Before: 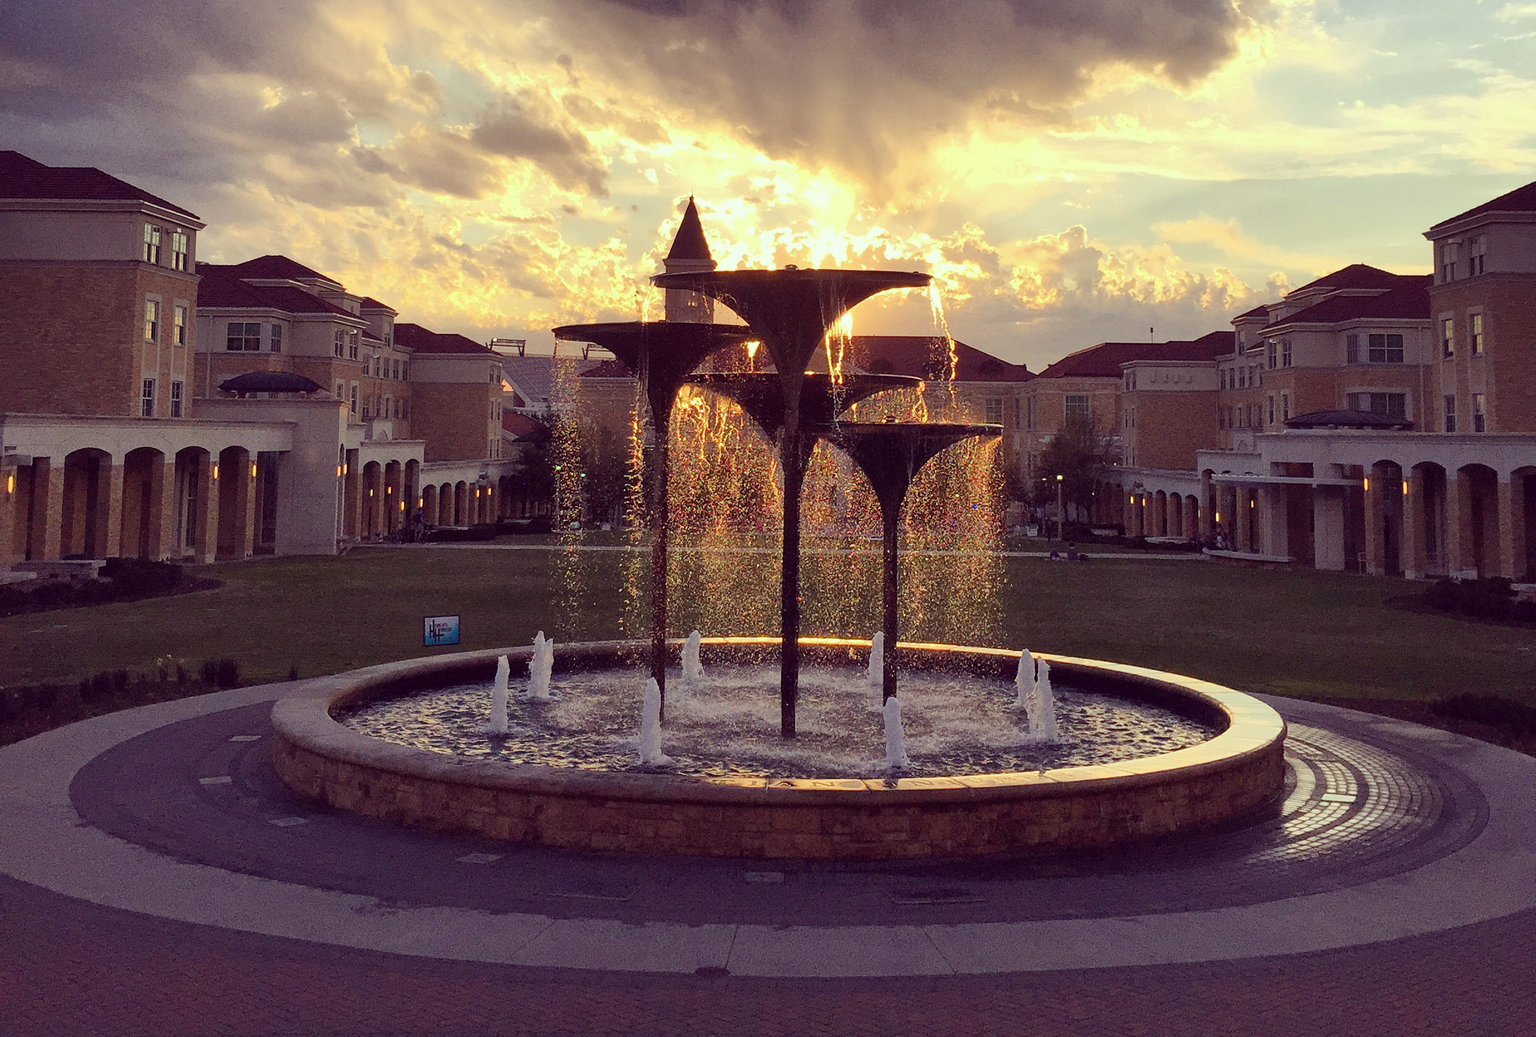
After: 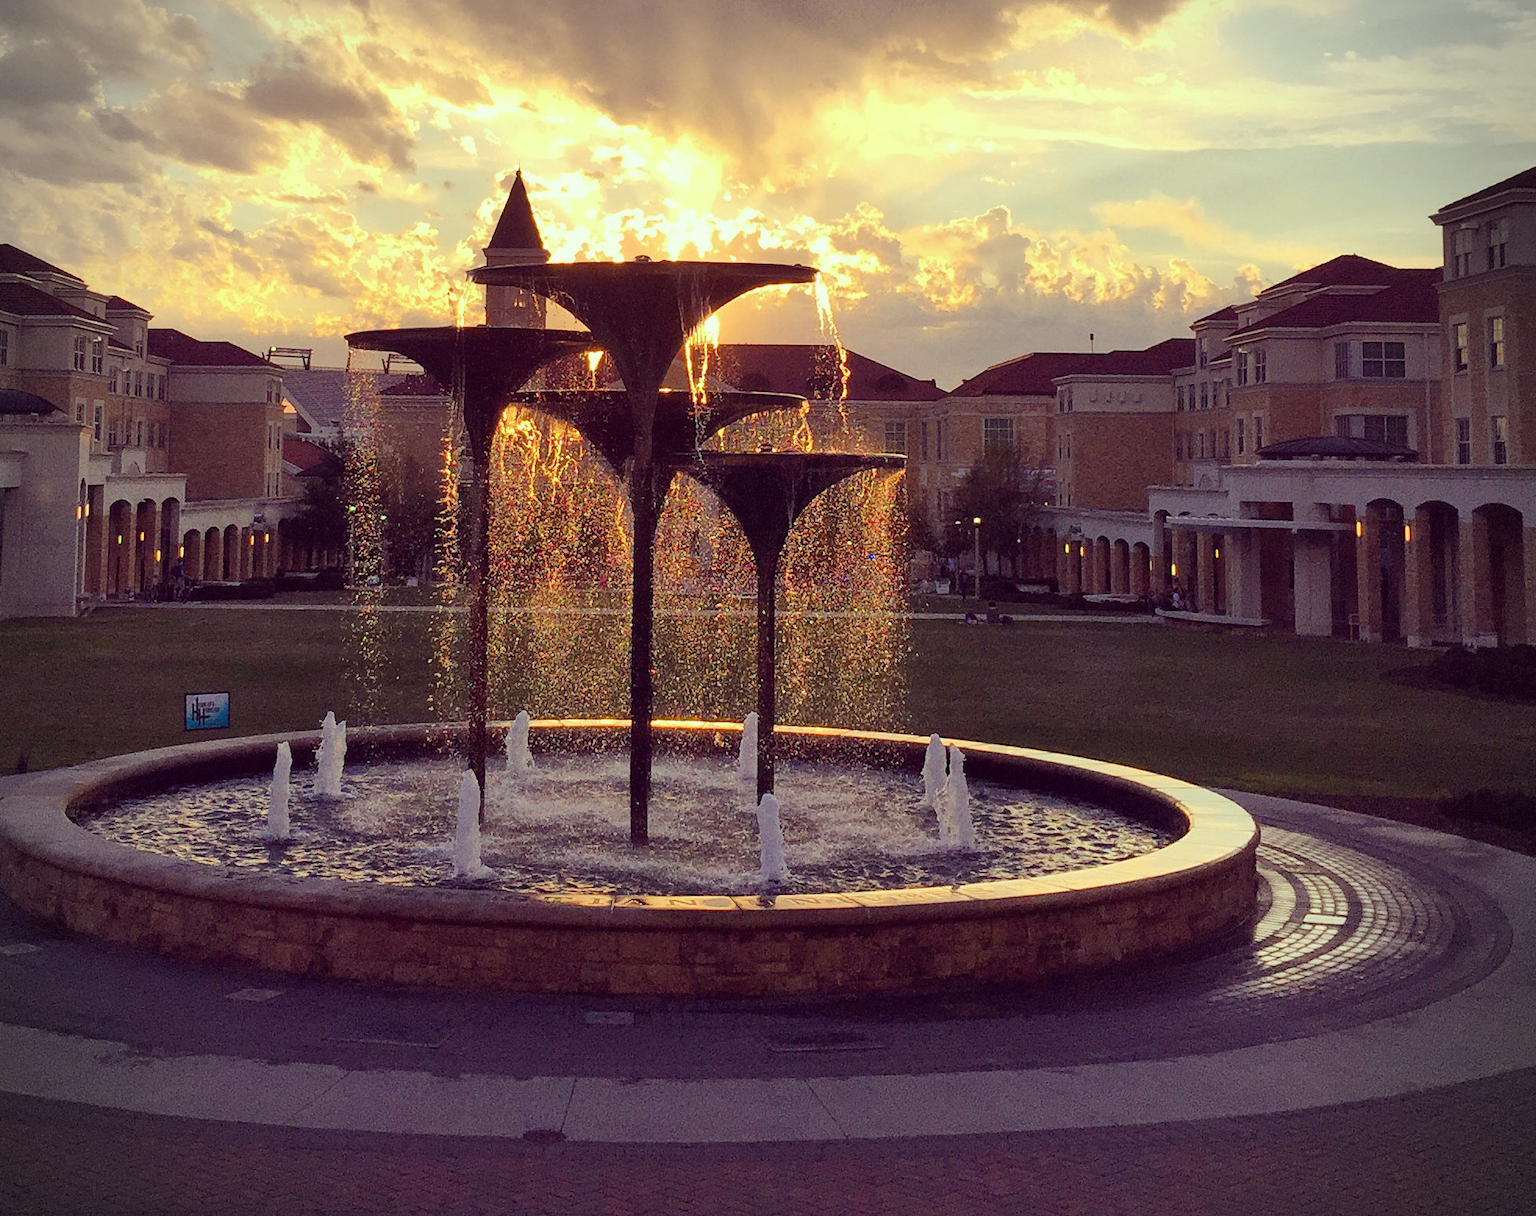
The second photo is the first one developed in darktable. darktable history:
white balance: emerald 1
color balance rgb: global vibrance 20%
vignetting: dithering 8-bit output, unbound false
crop and rotate: left 17.959%, top 5.771%, right 1.742%
